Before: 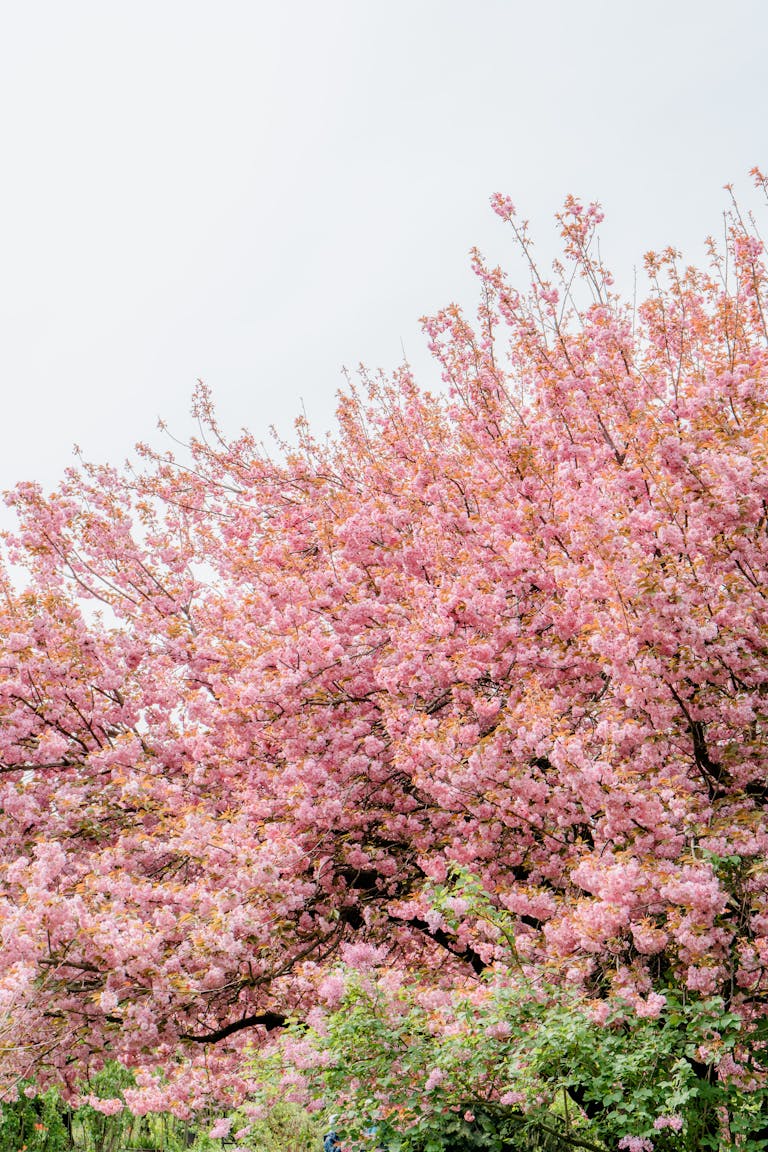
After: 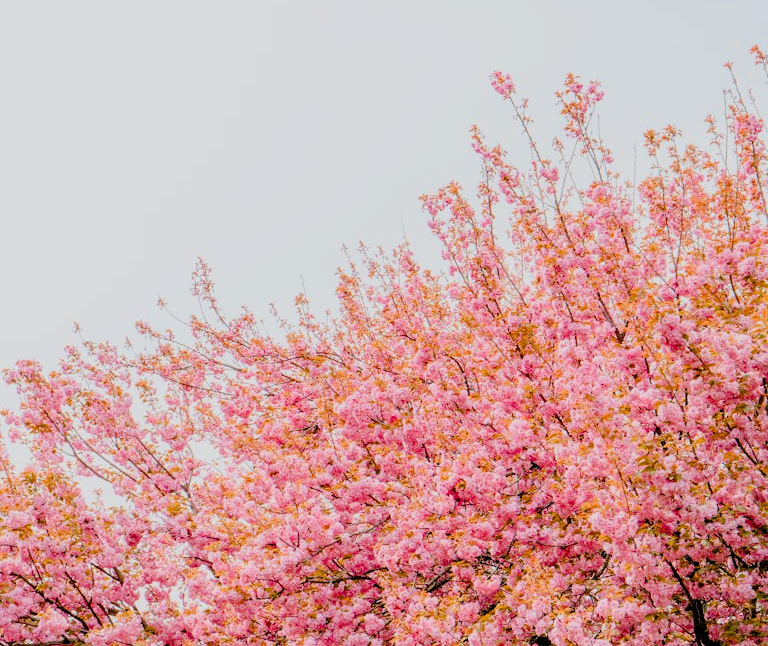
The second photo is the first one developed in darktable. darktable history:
crop and rotate: top 10.605%, bottom 33.274%
filmic rgb: black relative exposure -7.75 EV, white relative exposure 4.4 EV, threshold 3 EV, hardness 3.76, latitude 50%, contrast 1.1, color science v5 (2021), contrast in shadows safe, contrast in highlights safe, enable highlight reconstruction true
color balance rgb: linear chroma grading › global chroma 18.9%, perceptual saturation grading › global saturation 20%, perceptual saturation grading › highlights -25%, perceptual saturation grading › shadows 50%, global vibrance 18.93%
